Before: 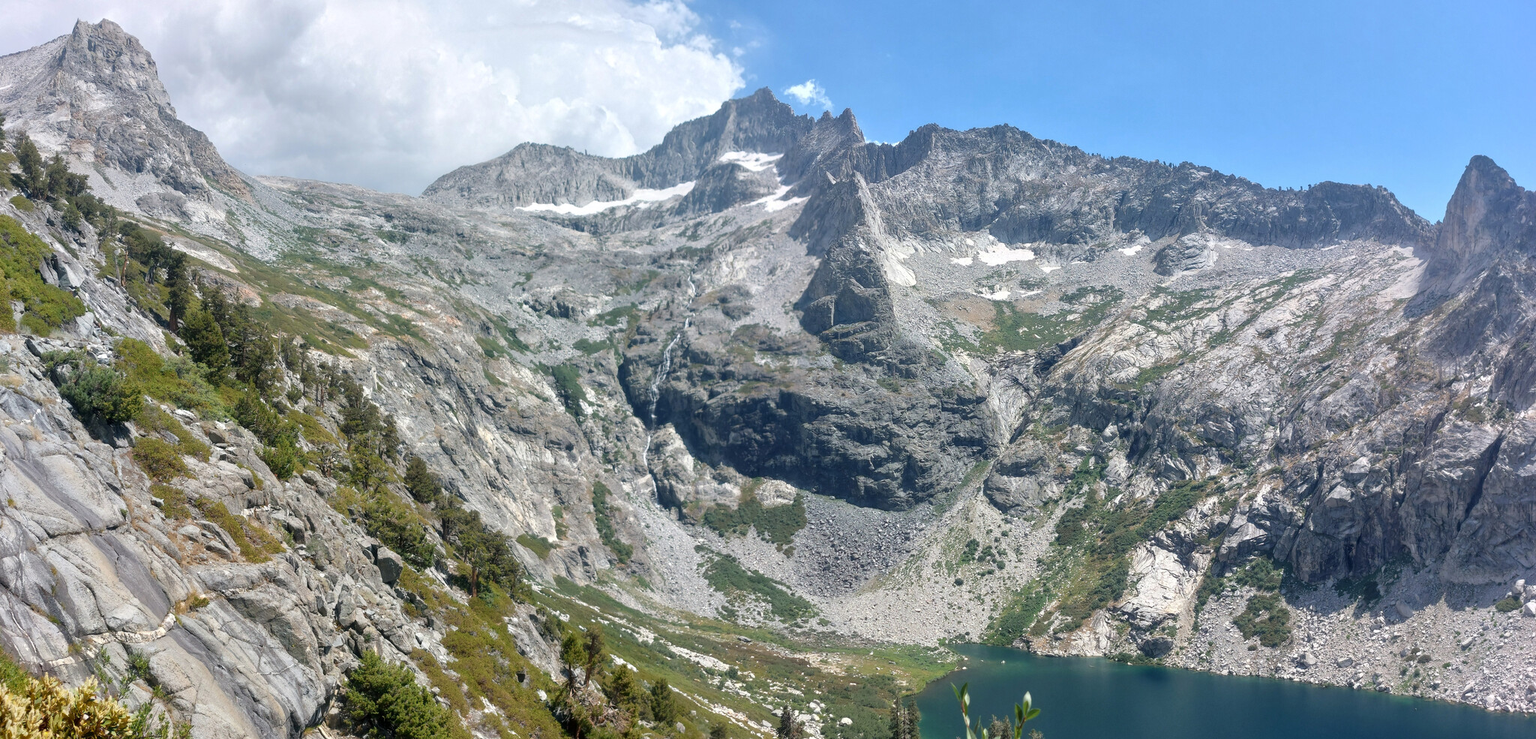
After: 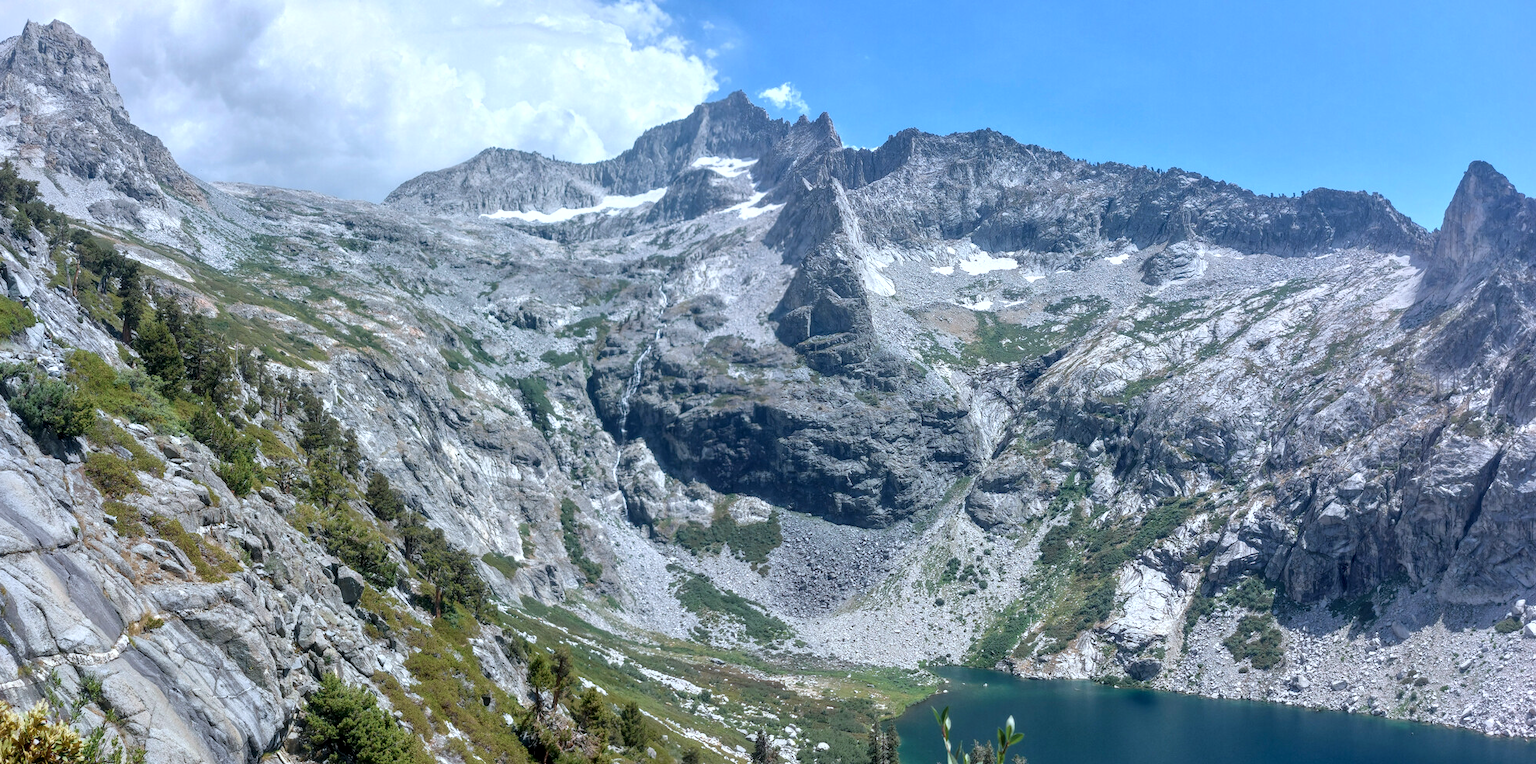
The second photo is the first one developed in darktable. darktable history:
local contrast: on, module defaults
color calibration: x 0.372, y 0.386, temperature 4284.09 K
crop and rotate: left 3.334%
